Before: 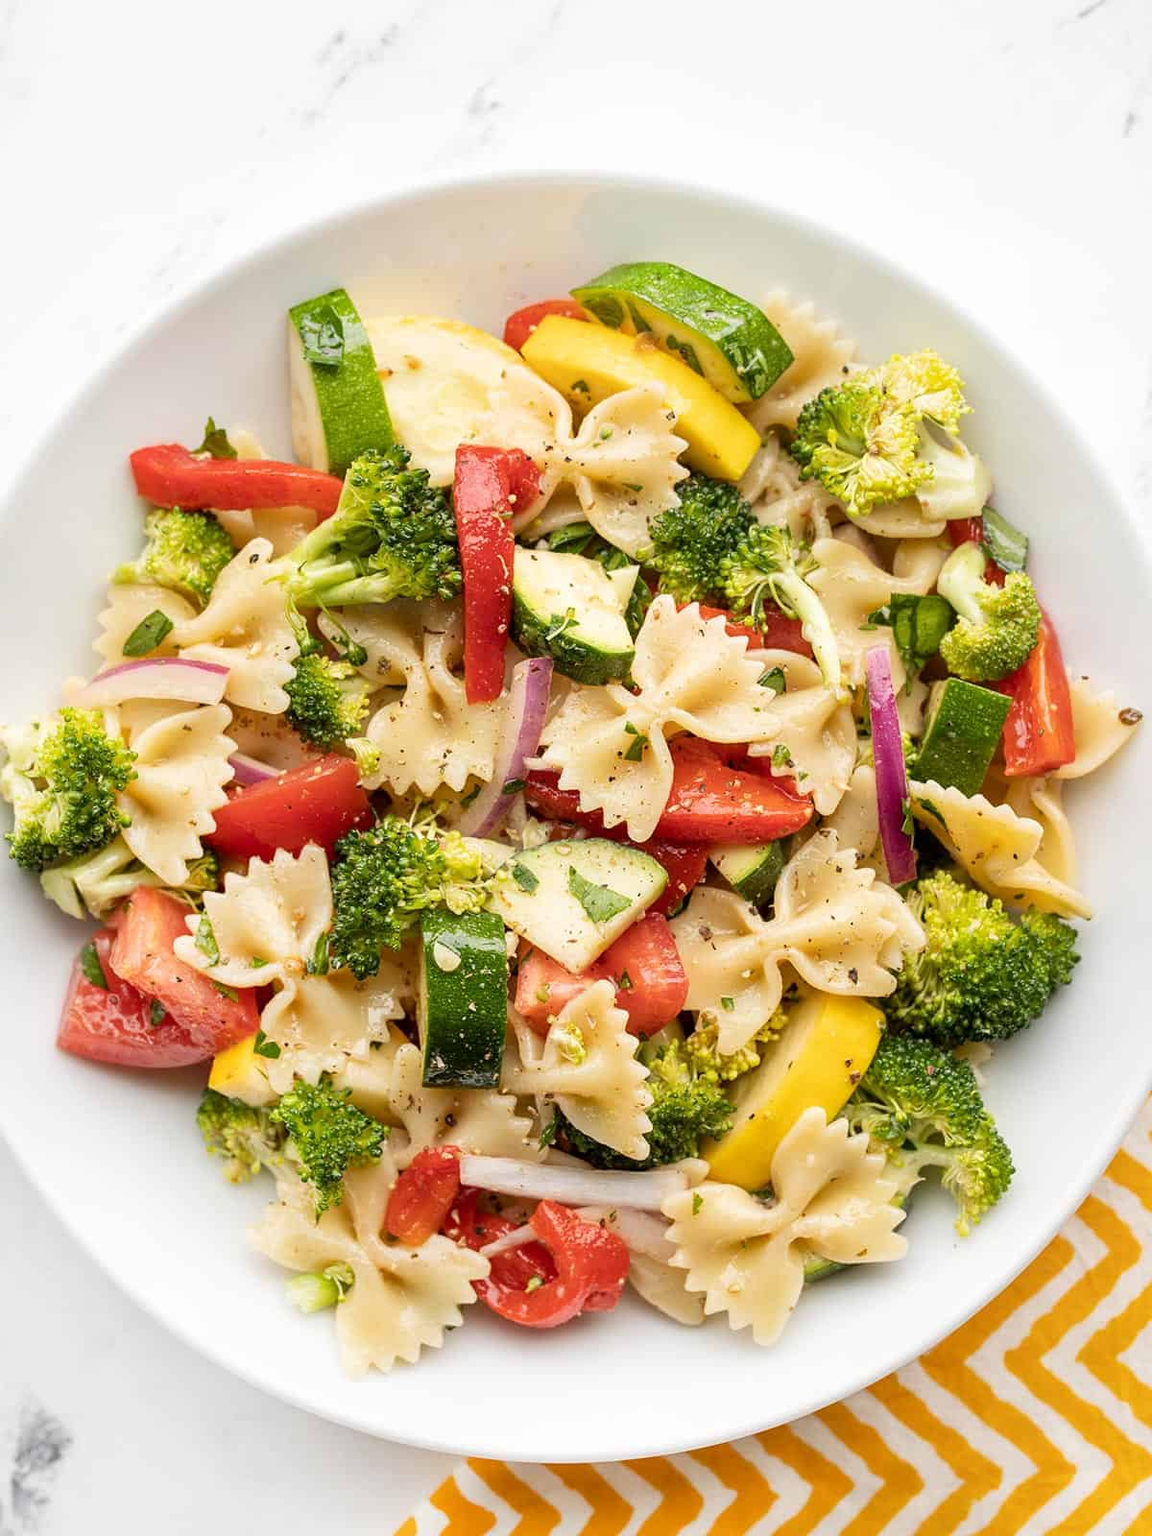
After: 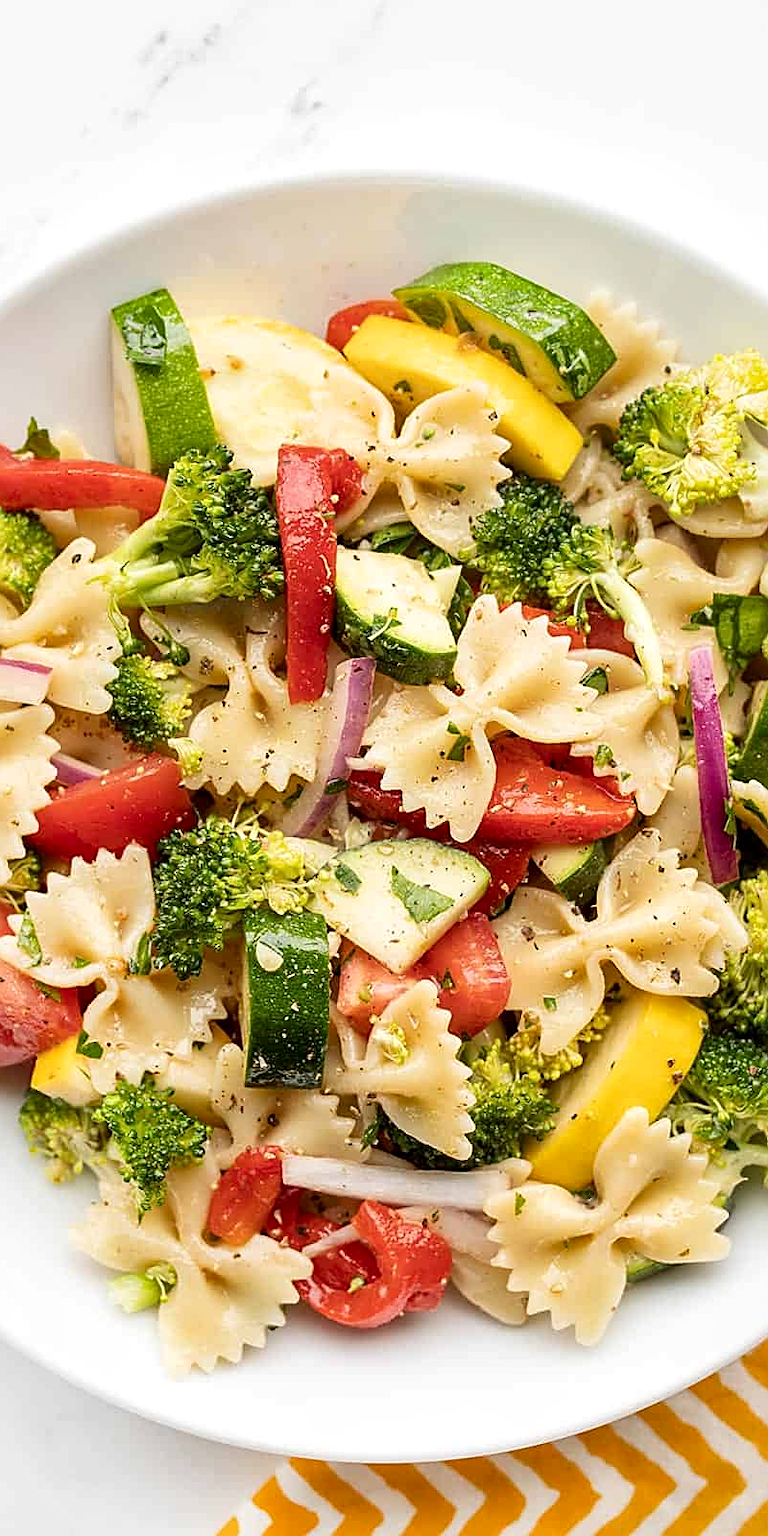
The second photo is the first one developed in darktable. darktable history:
sharpen: on, module defaults
crop: left 15.42%, right 17.842%
contrast brightness saturation: contrast 0.08, saturation 0.022
local contrast: mode bilateral grid, contrast 20, coarseness 50, detail 119%, midtone range 0.2
